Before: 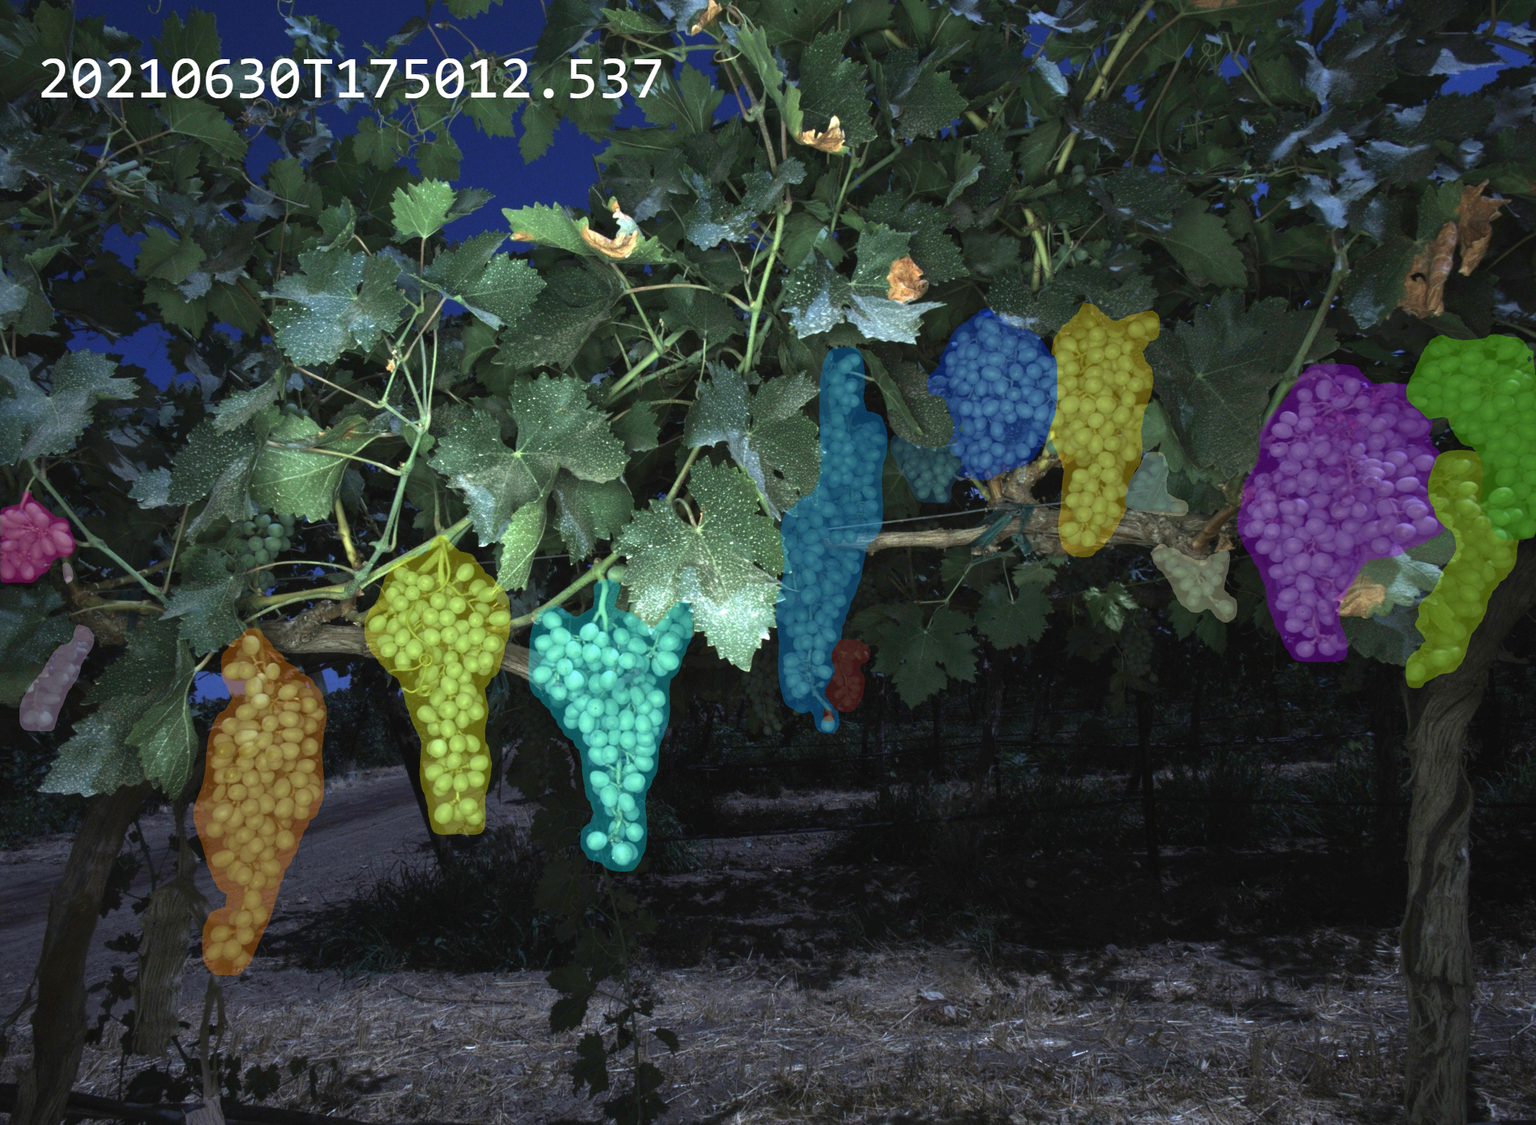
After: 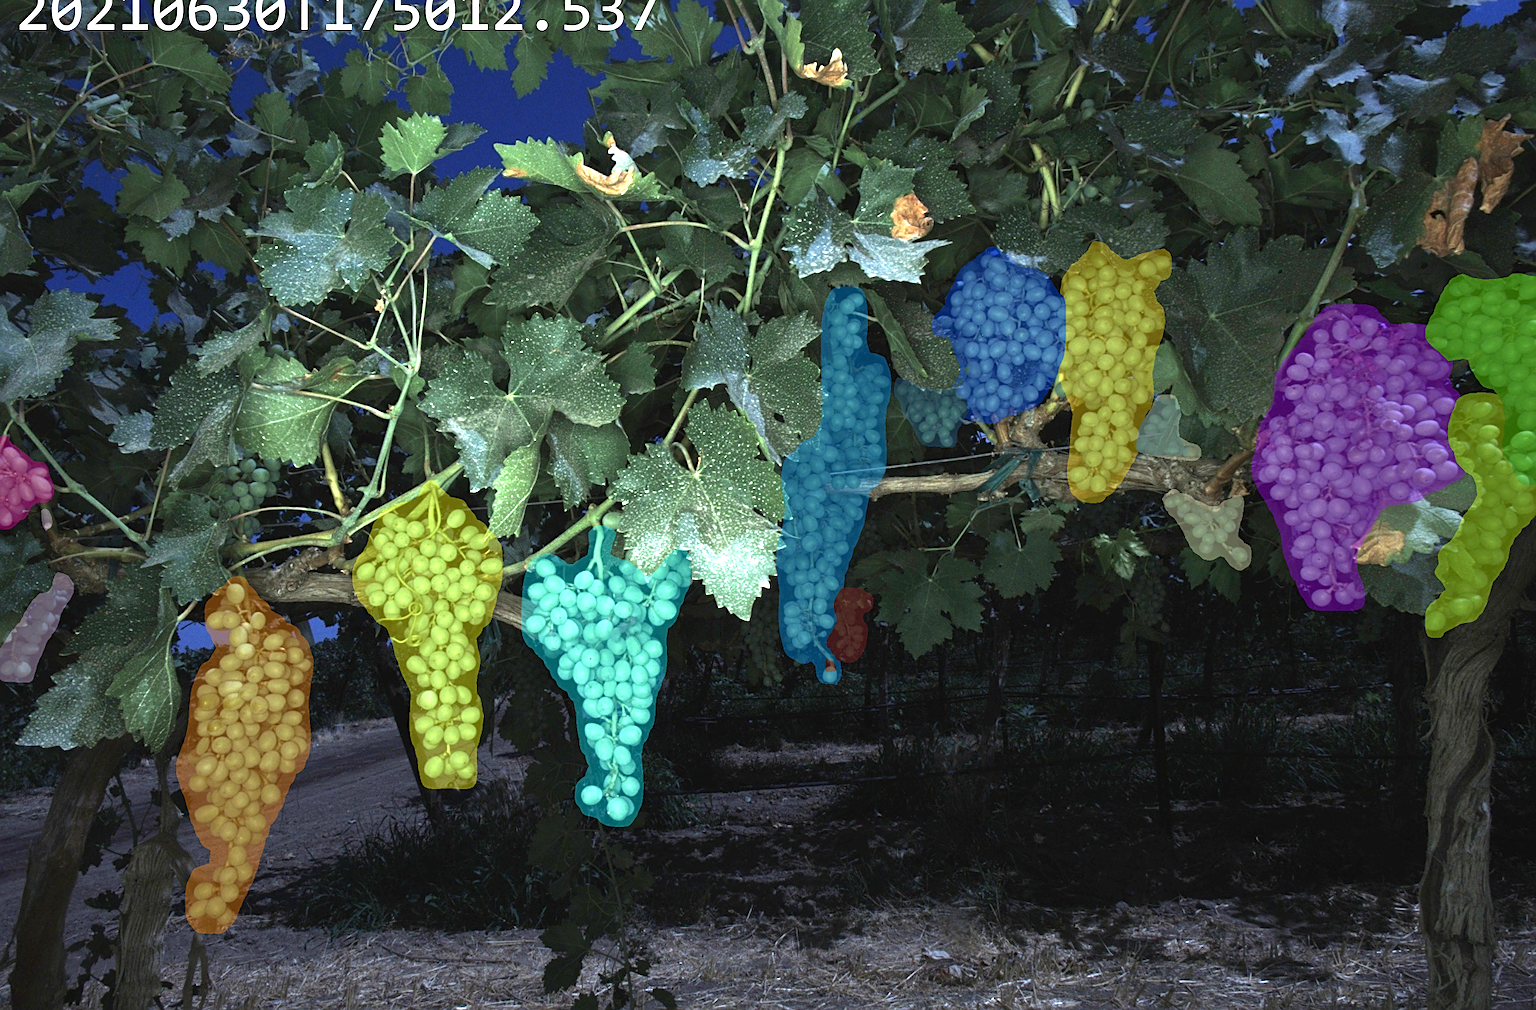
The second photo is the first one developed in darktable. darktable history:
crop: left 1.507%, top 6.147%, right 1.379%, bottom 6.637%
levels: levels [0, 0.43, 0.859]
sharpen: on, module defaults
